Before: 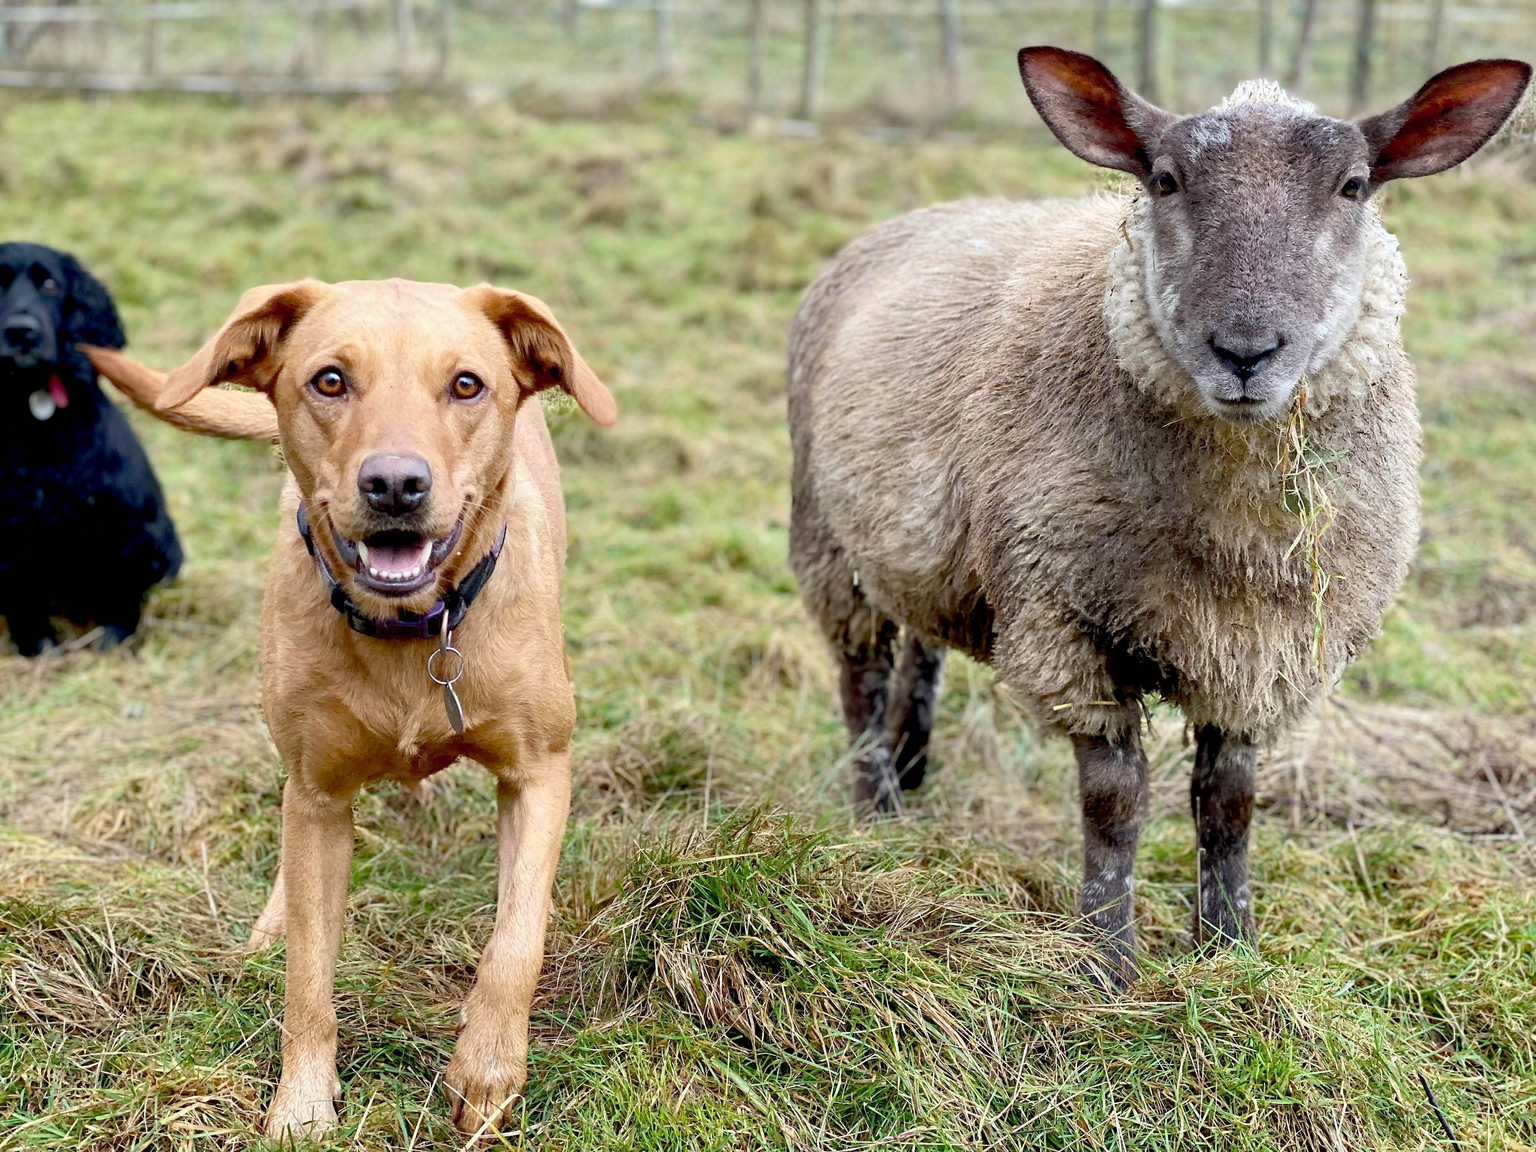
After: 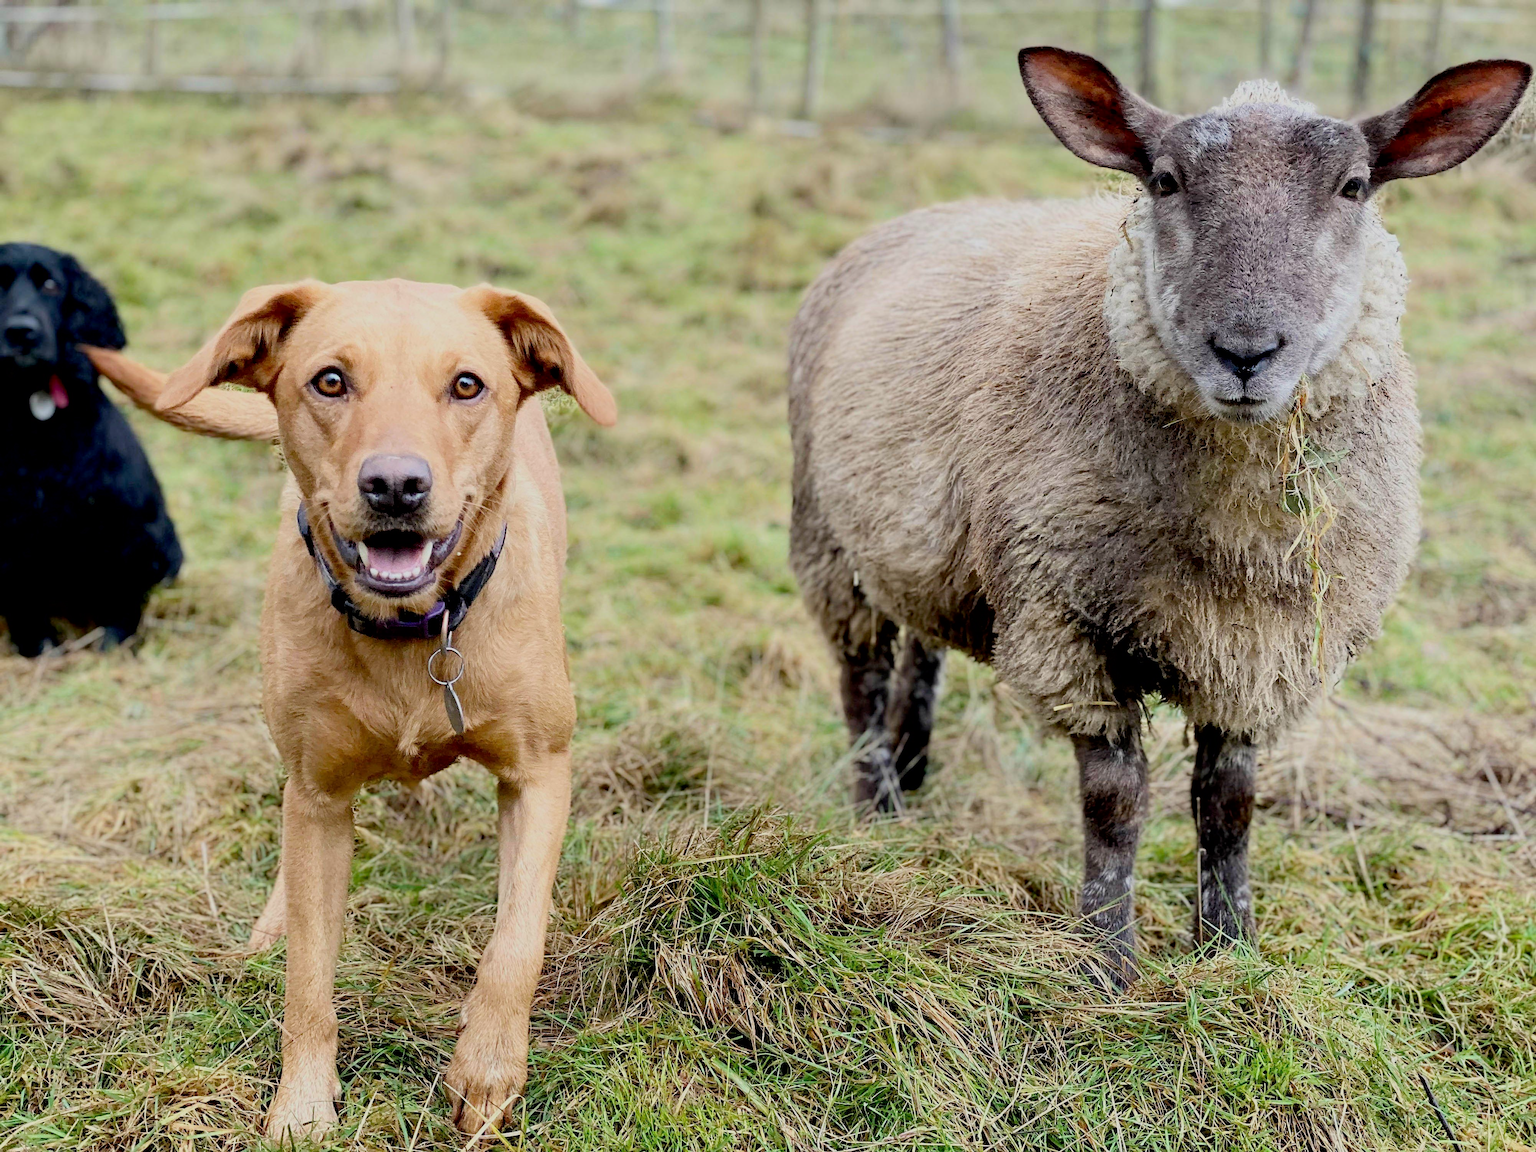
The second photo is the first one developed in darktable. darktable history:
shadows and highlights: shadows -28.13, highlights 29.25
filmic rgb: black relative exposure -7.65 EV, white relative exposure 4.56 EV, hardness 3.61, color science v6 (2022)
